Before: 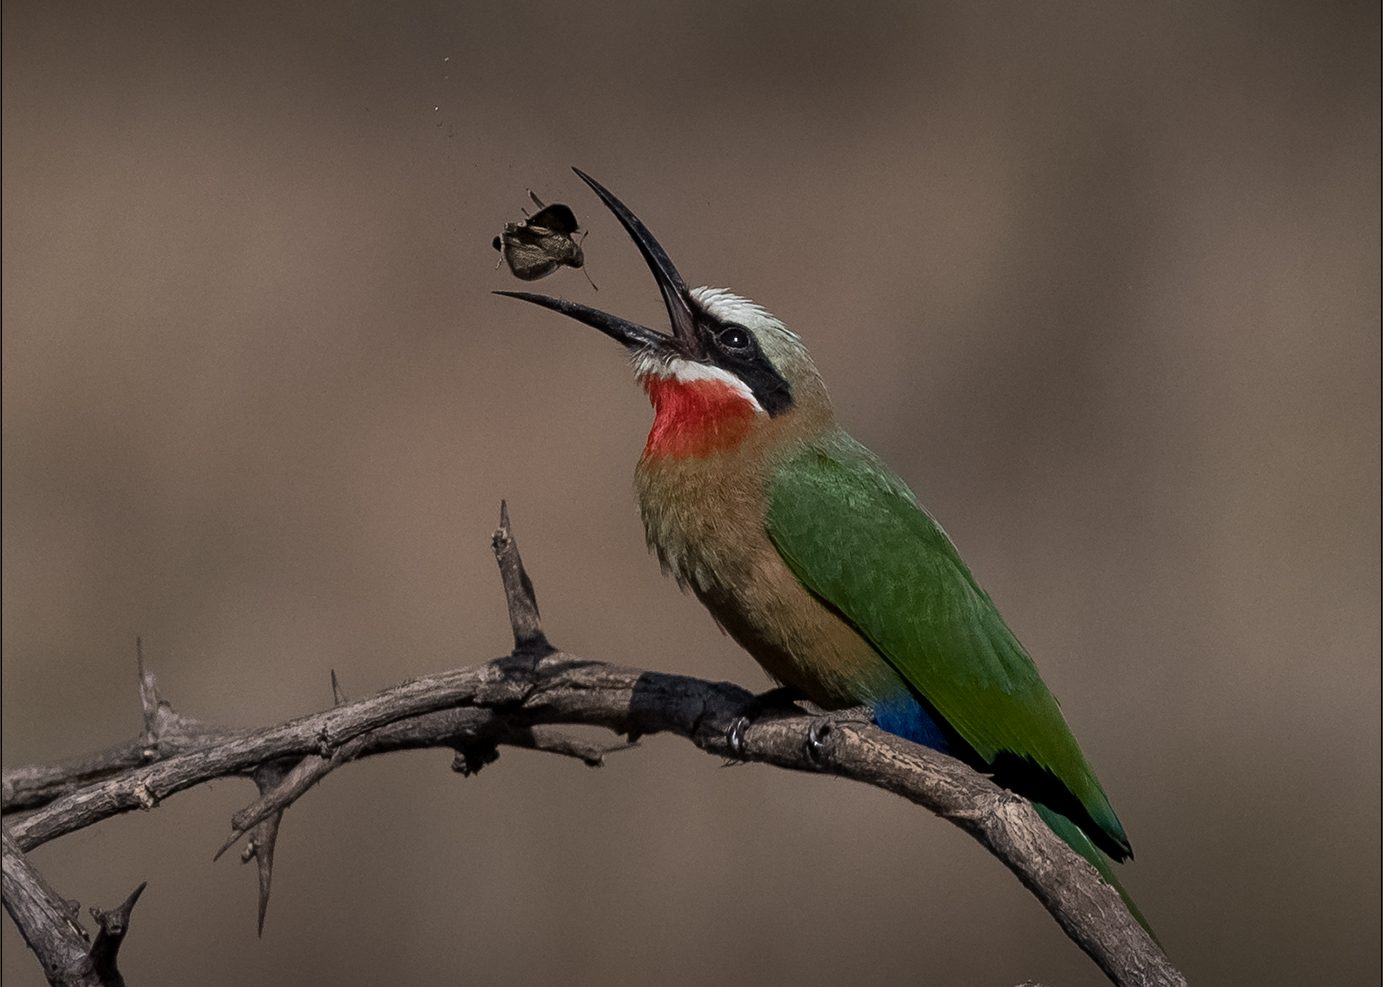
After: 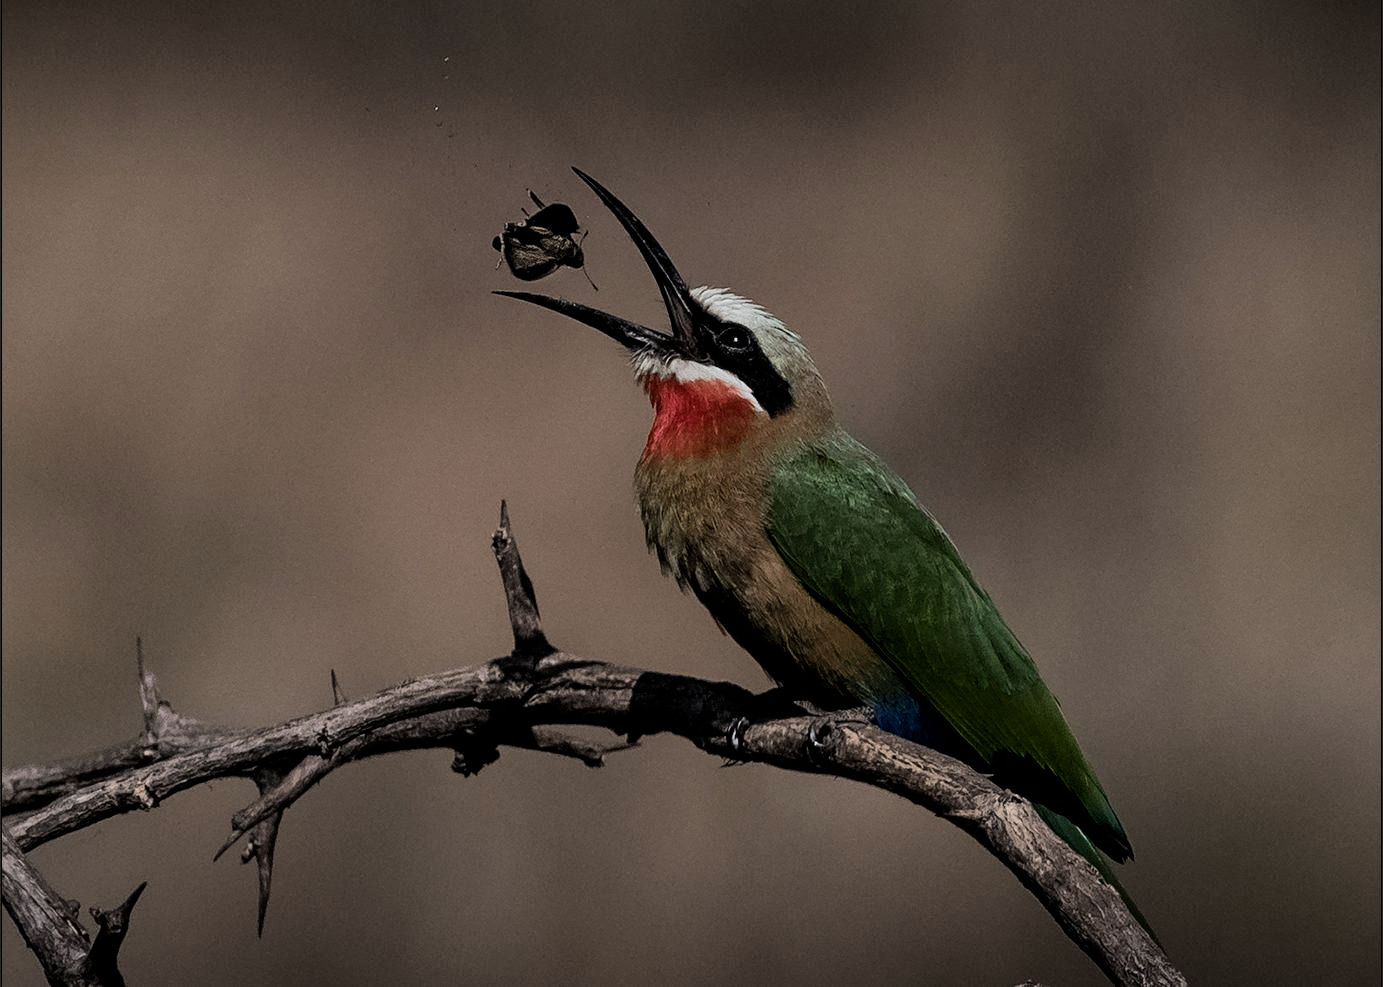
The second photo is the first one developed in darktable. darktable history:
filmic rgb: black relative exposure -5.02 EV, white relative exposure 4 EV, hardness 2.89, contrast 1.298, highlights saturation mix -28.83%
